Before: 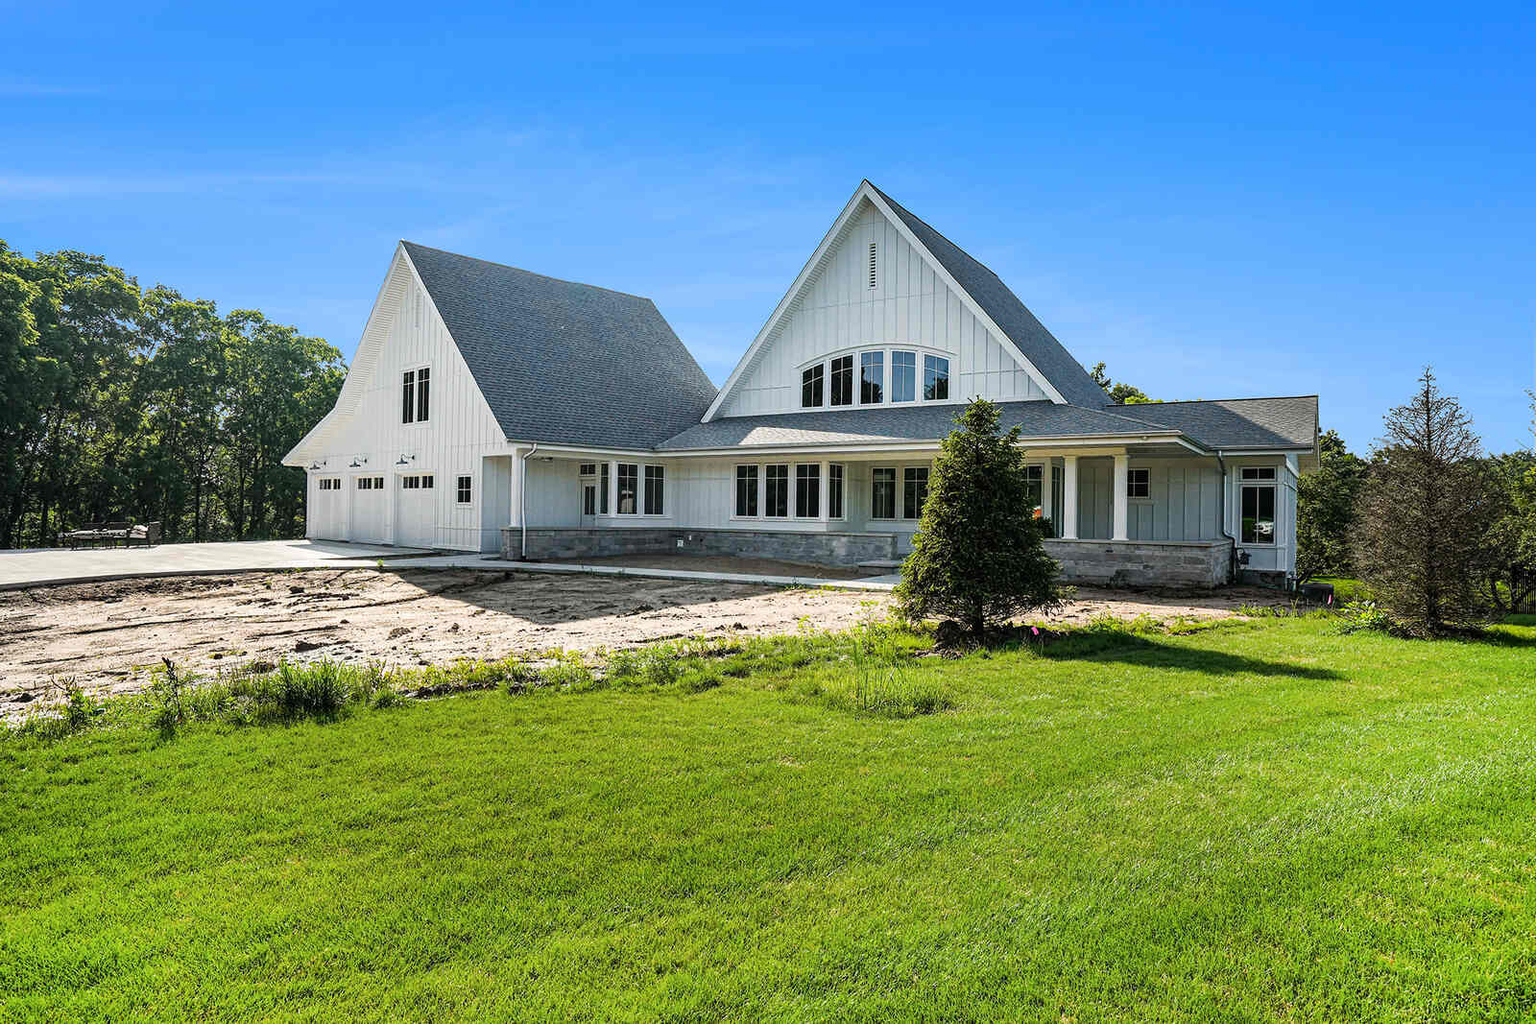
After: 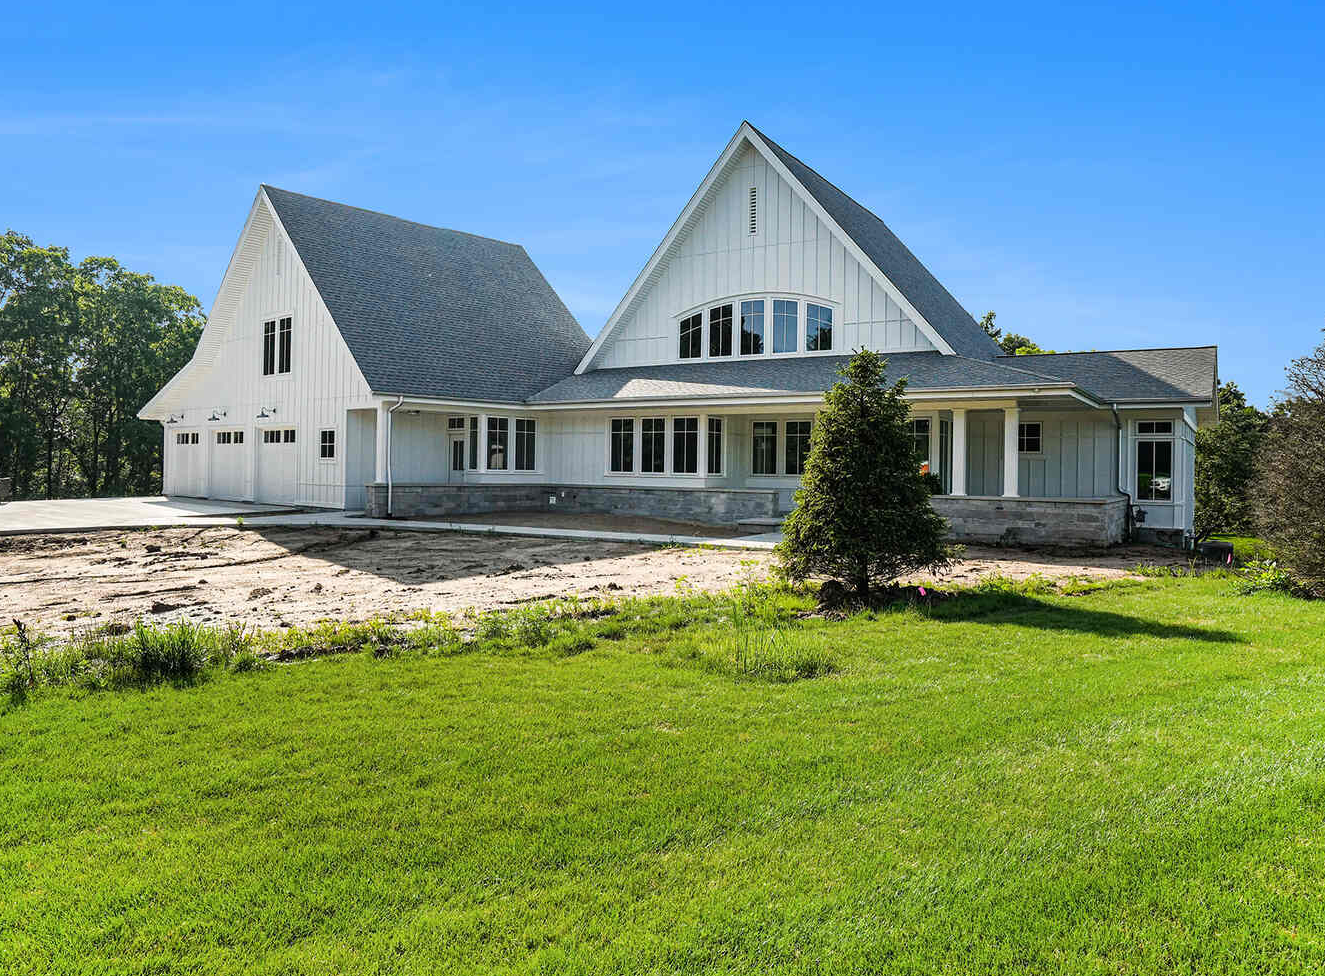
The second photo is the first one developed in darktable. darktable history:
base curve: preserve colors none
crop: left 9.807%, top 6.259%, right 7.334%, bottom 2.177%
